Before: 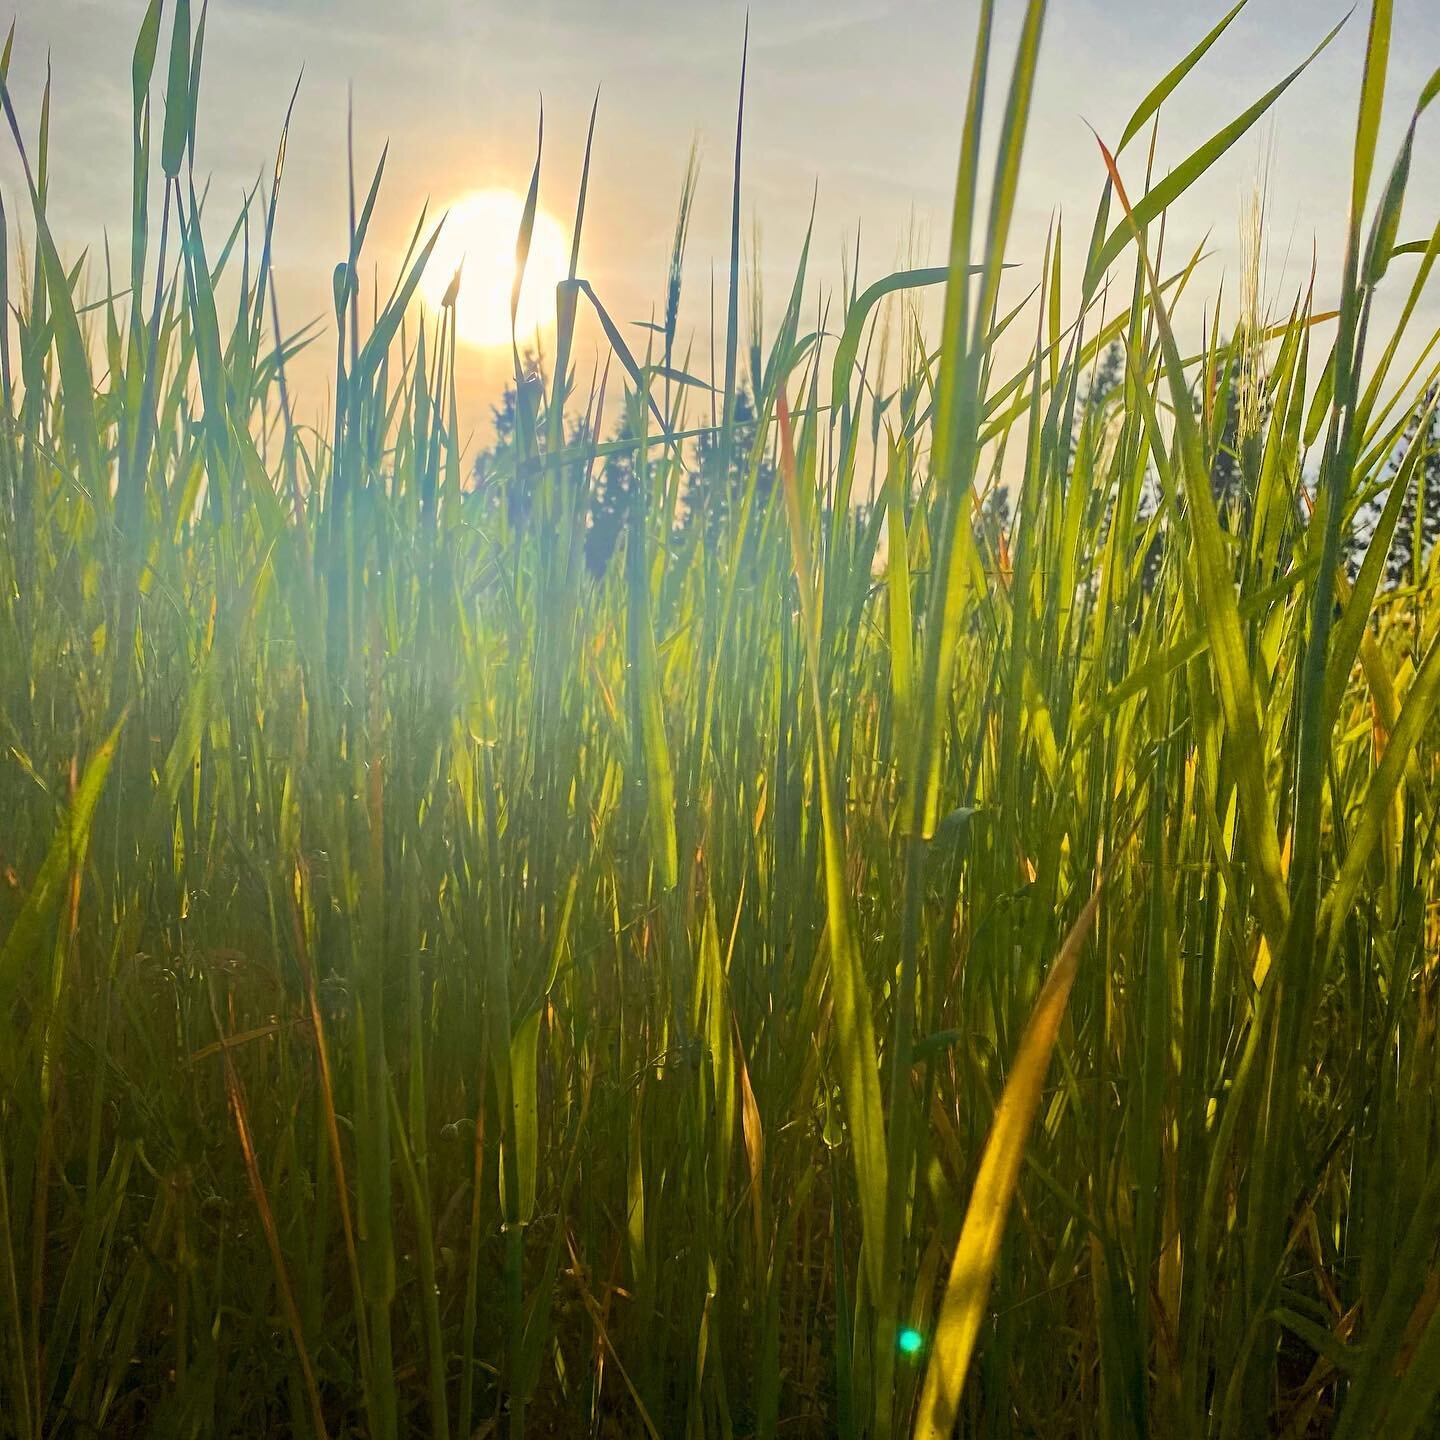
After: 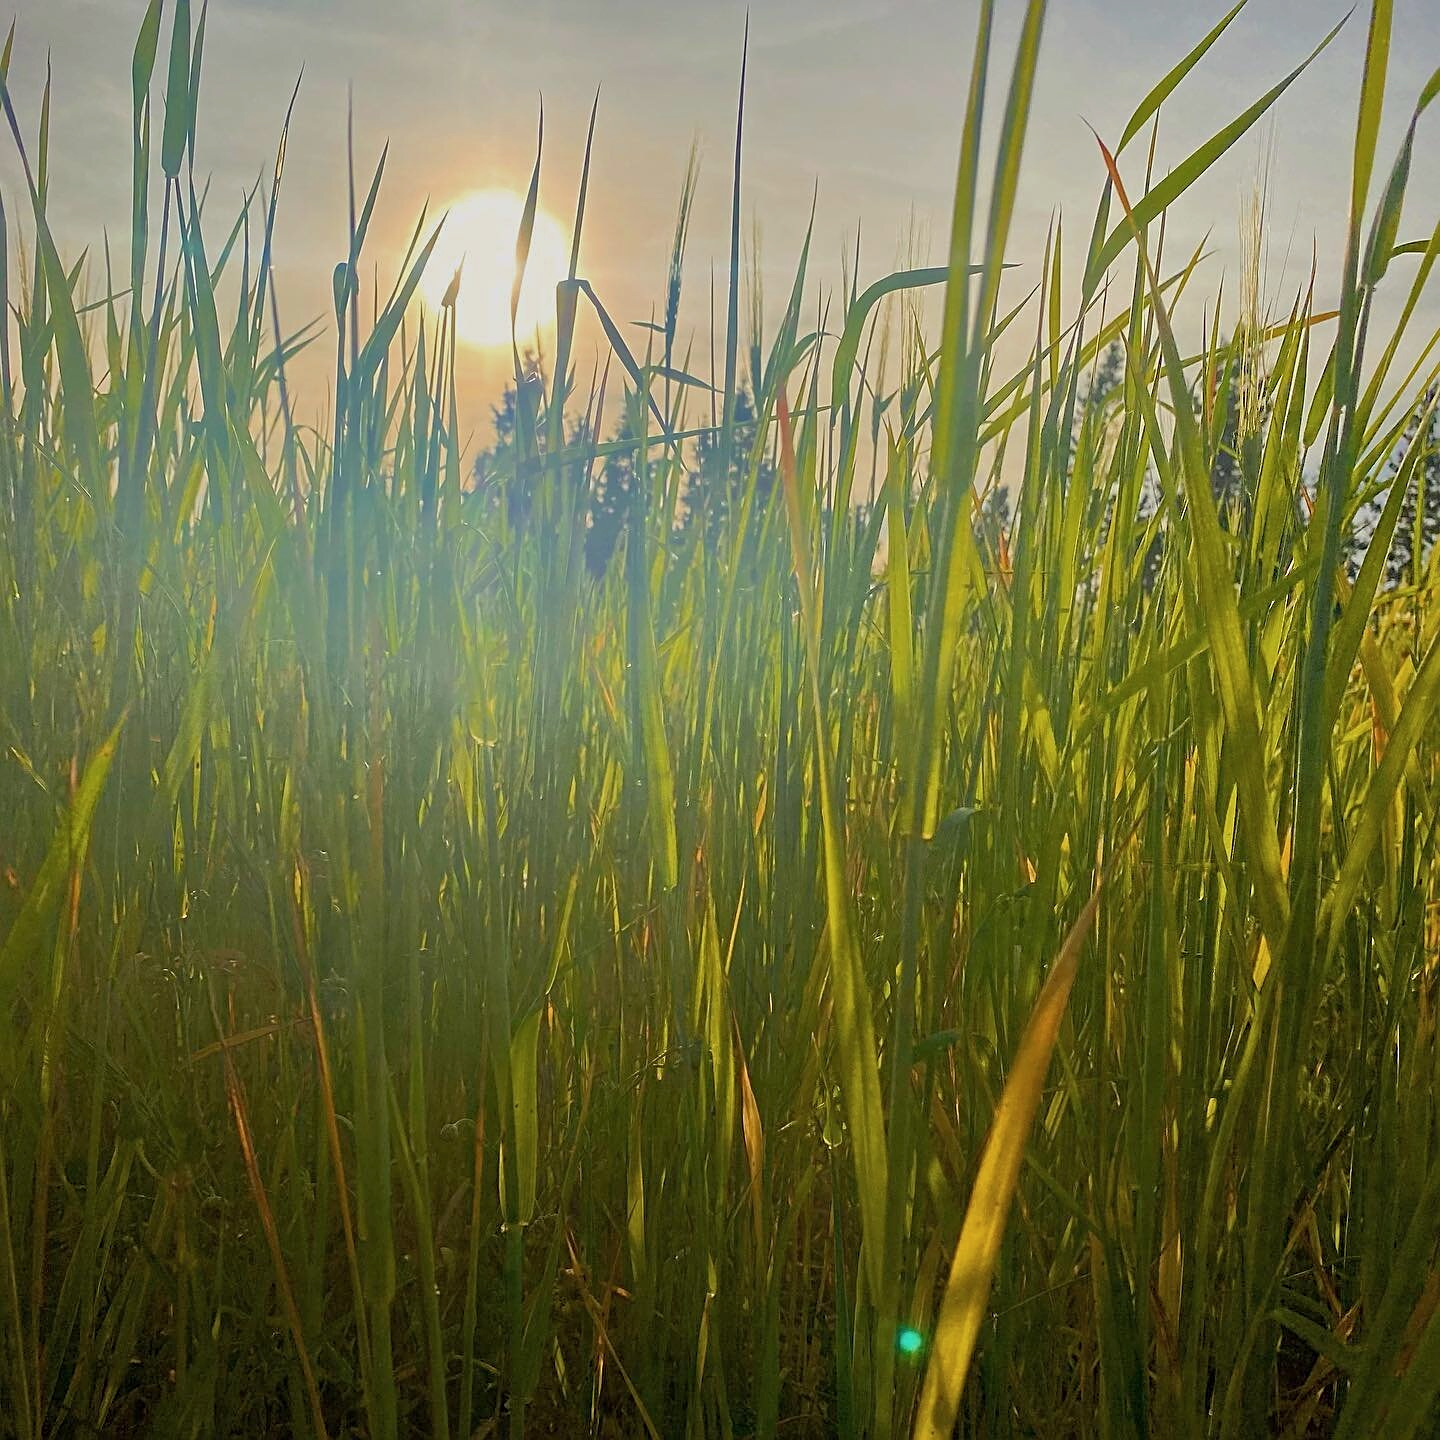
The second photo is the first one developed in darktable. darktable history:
sharpen: on, module defaults
tone equalizer: -8 EV 0.261 EV, -7 EV 0.422 EV, -6 EV 0.396 EV, -5 EV 0.248 EV, -3 EV -0.252 EV, -2 EV -0.392 EV, -1 EV -0.434 EV, +0 EV -0.238 EV, edges refinement/feathering 500, mask exposure compensation -1.57 EV, preserve details no
contrast brightness saturation: saturation -0.059
